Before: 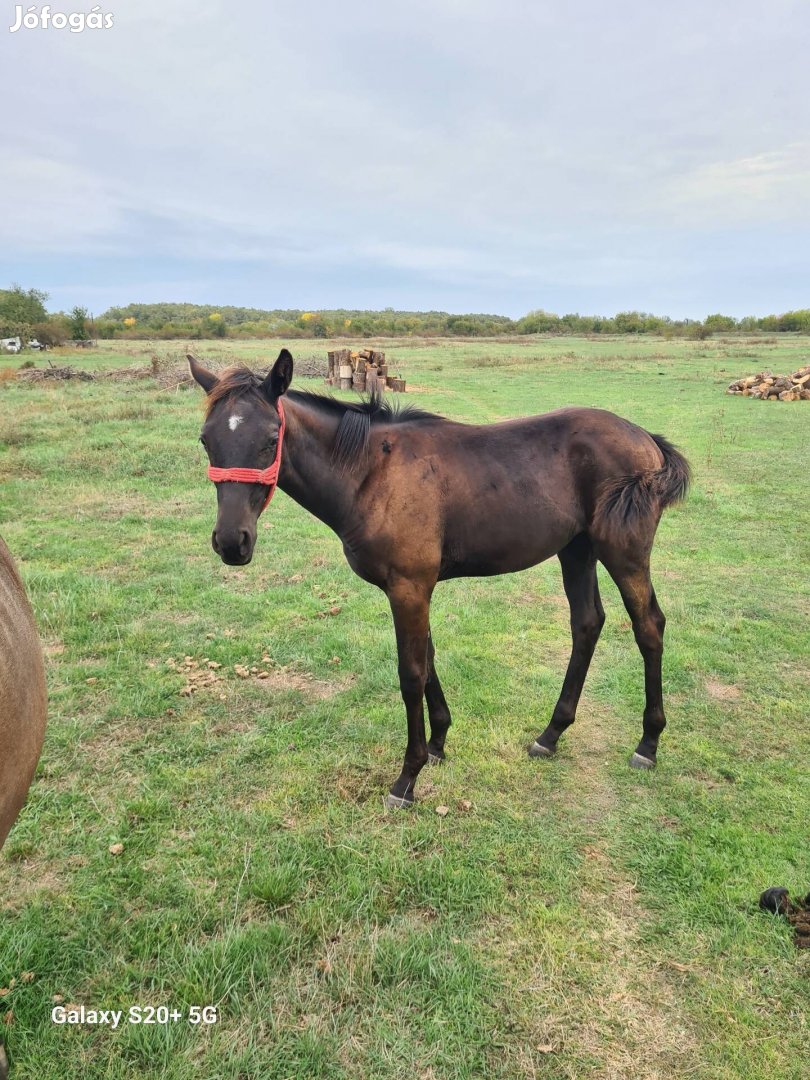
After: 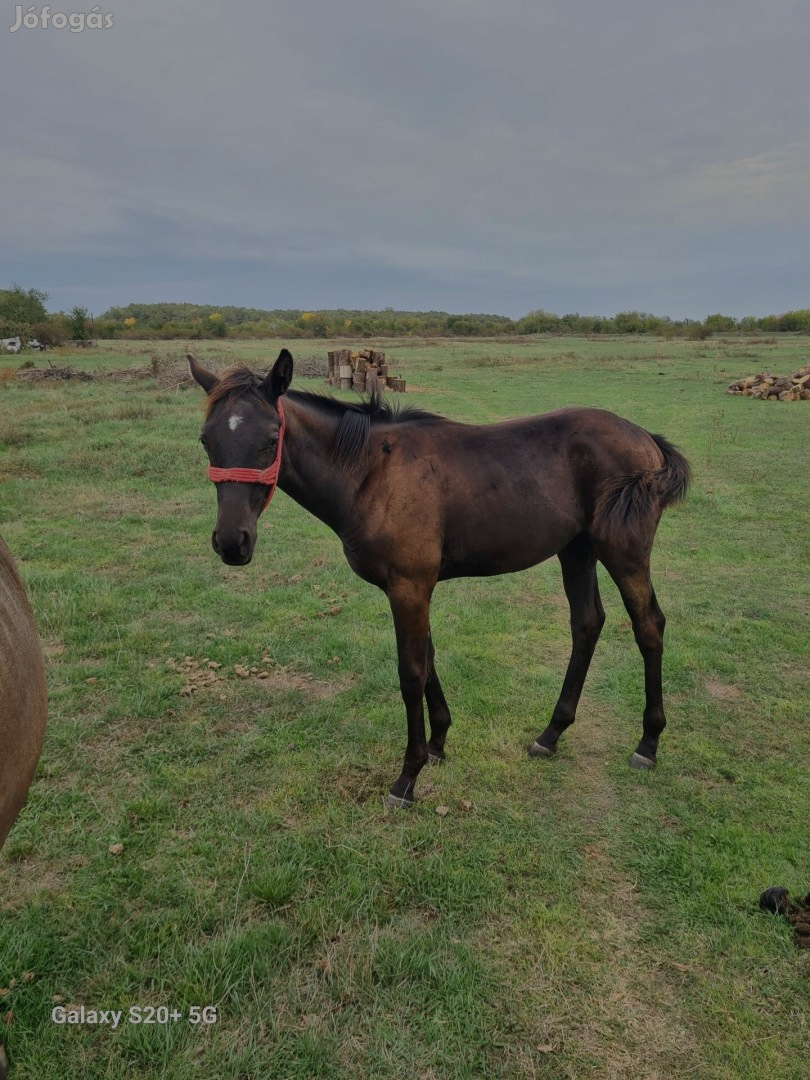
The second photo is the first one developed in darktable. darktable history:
exposure: exposure -1.411 EV, compensate exposure bias true, compensate highlight preservation false
